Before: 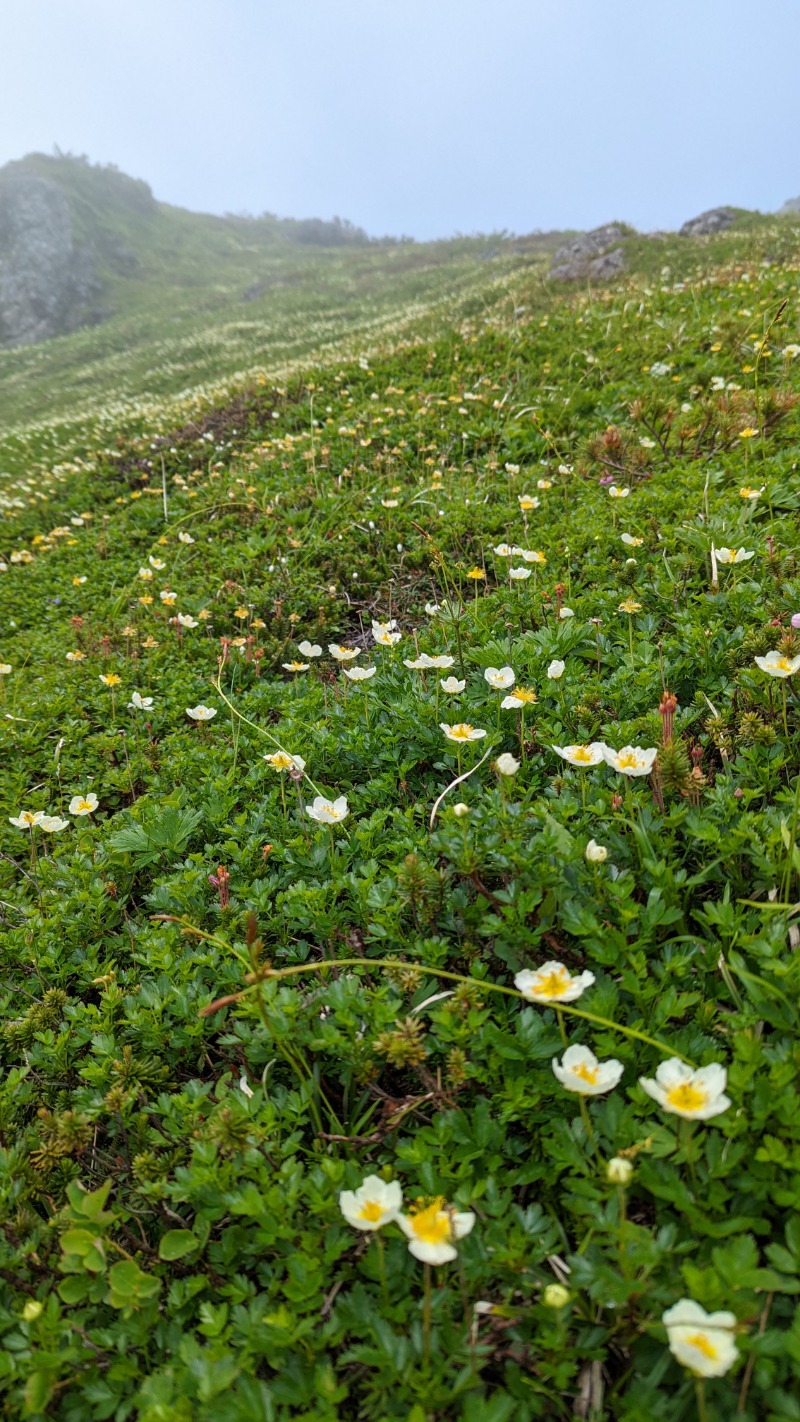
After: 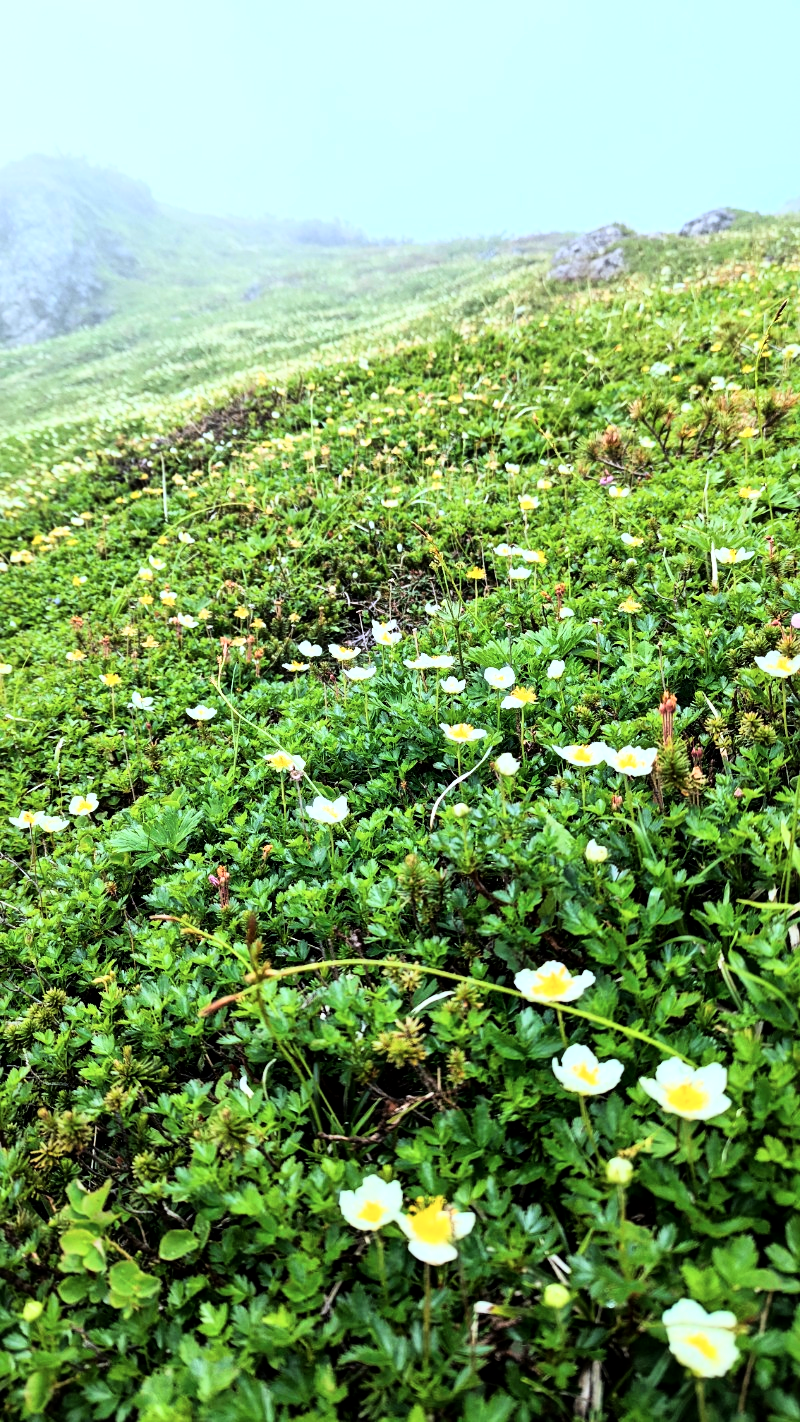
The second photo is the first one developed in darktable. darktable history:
local contrast: mode bilateral grid, contrast 20, coarseness 50, detail 120%, midtone range 0.2
color calibration: x 0.37, y 0.377, temperature 4289.93 K
rgb curve: curves: ch0 [(0, 0) (0.21, 0.15) (0.24, 0.21) (0.5, 0.75) (0.75, 0.96) (0.89, 0.99) (1, 1)]; ch1 [(0, 0.02) (0.21, 0.13) (0.25, 0.2) (0.5, 0.67) (0.75, 0.9) (0.89, 0.97) (1, 1)]; ch2 [(0, 0.02) (0.21, 0.13) (0.25, 0.2) (0.5, 0.67) (0.75, 0.9) (0.89, 0.97) (1, 1)], compensate middle gray true
